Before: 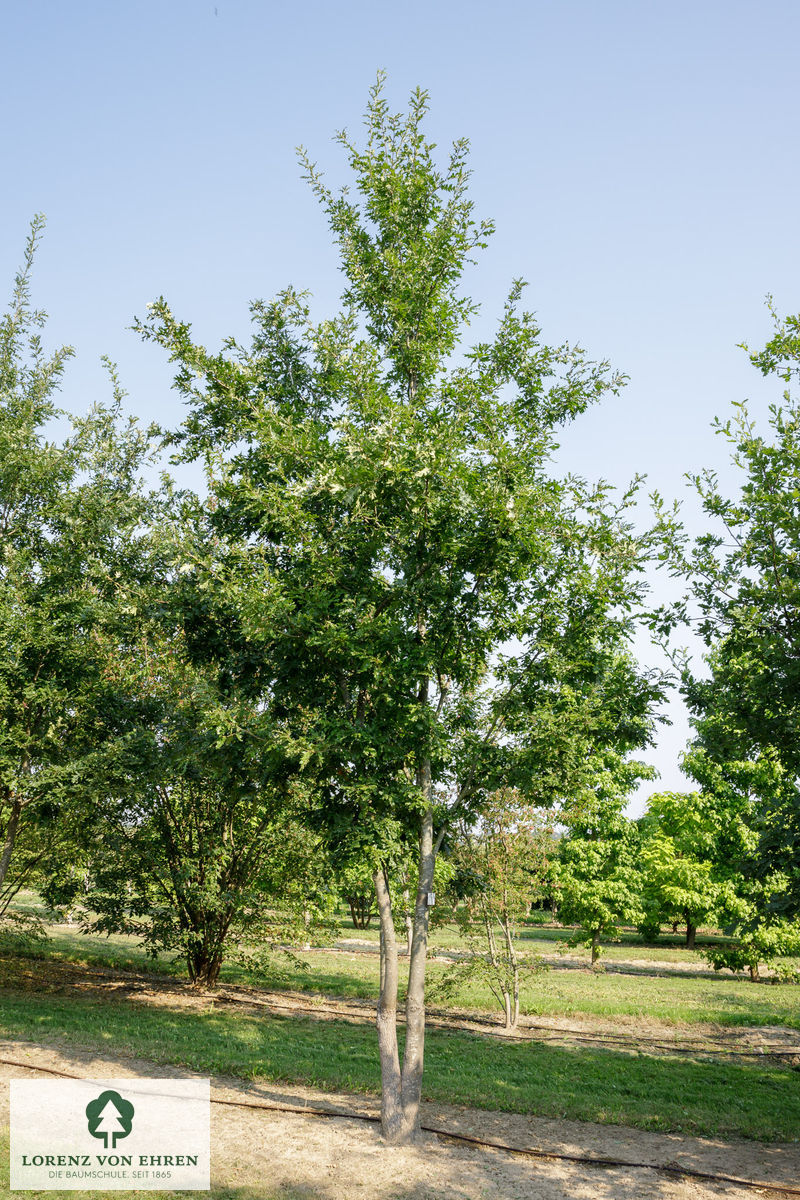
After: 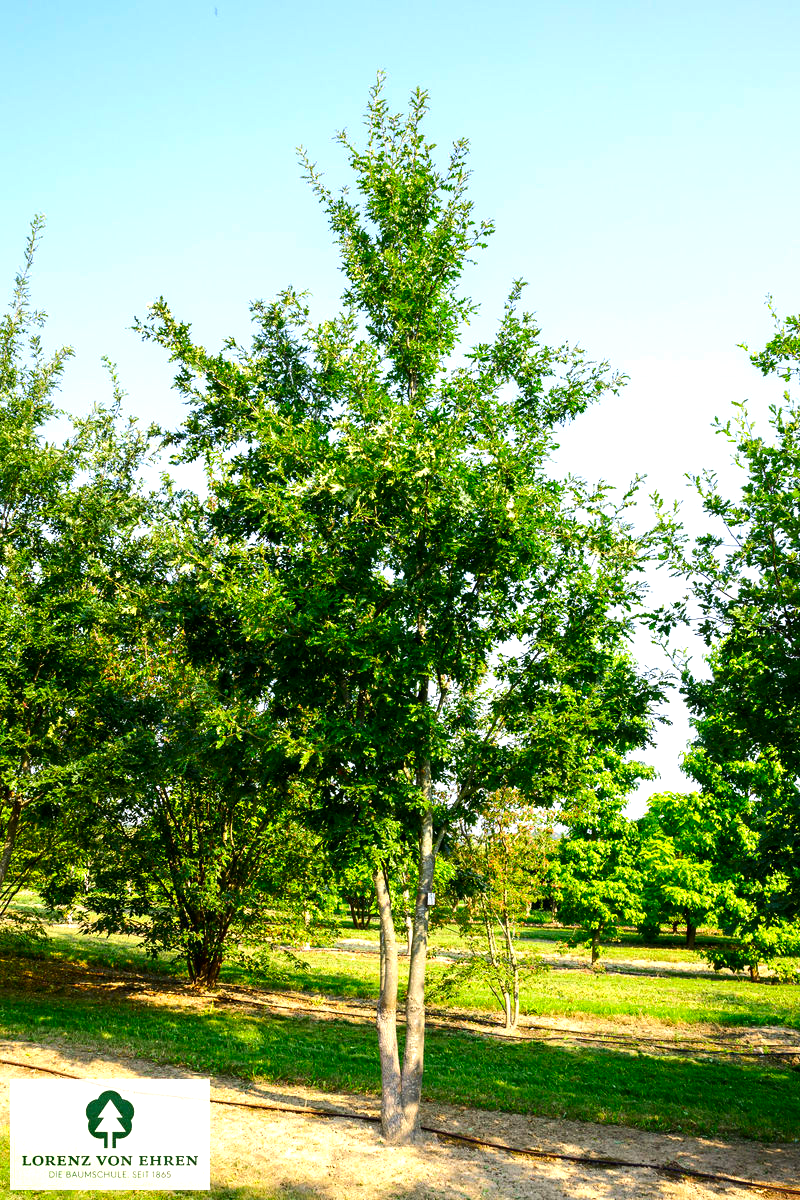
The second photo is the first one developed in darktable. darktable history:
contrast brightness saturation: contrast 0.03, brightness -0.04
tone equalizer: -8 EV -0.75 EV, -7 EV -0.7 EV, -6 EV -0.6 EV, -5 EV -0.4 EV, -3 EV 0.4 EV, -2 EV 0.6 EV, -1 EV 0.7 EV, +0 EV 0.75 EV, edges refinement/feathering 500, mask exposure compensation -1.57 EV, preserve details no
color correction: saturation 1.8
